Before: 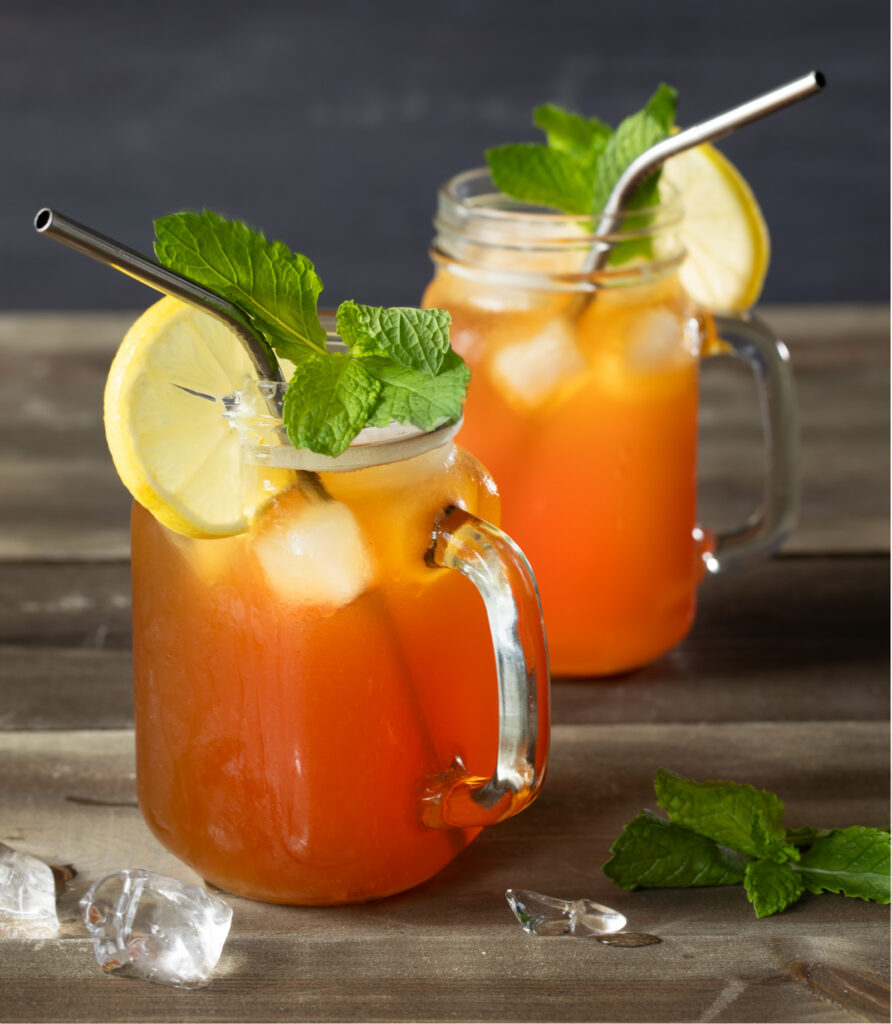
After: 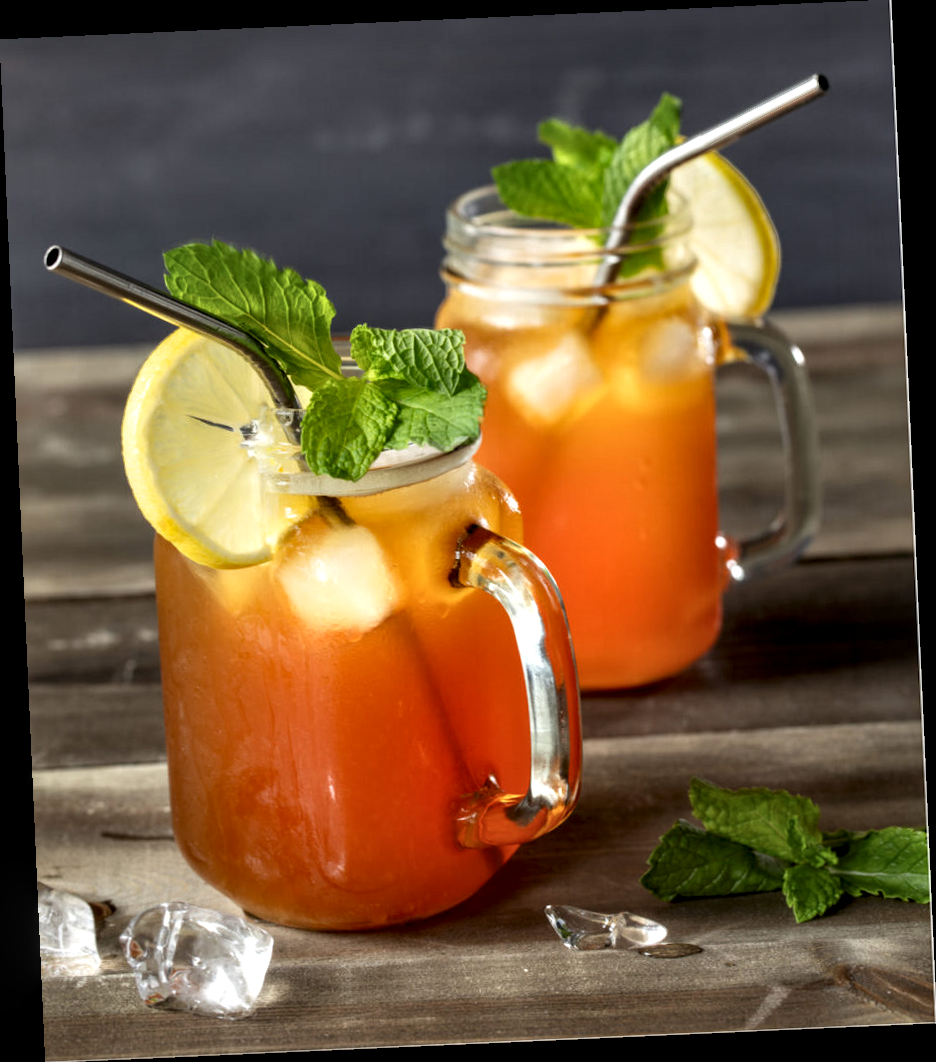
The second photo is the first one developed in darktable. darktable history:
local contrast: on, module defaults
contrast equalizer: y [[0.586, 0.584, 0.576, 0.565, 0.552, 0.539], [0.5 ×6], [0.97, 0.959, 0.919, 0.859, 0.789, 0.717], [0 ×6], [0 ×6]]
rotate and perspective: rotation -2.56°, automatic cropping off
